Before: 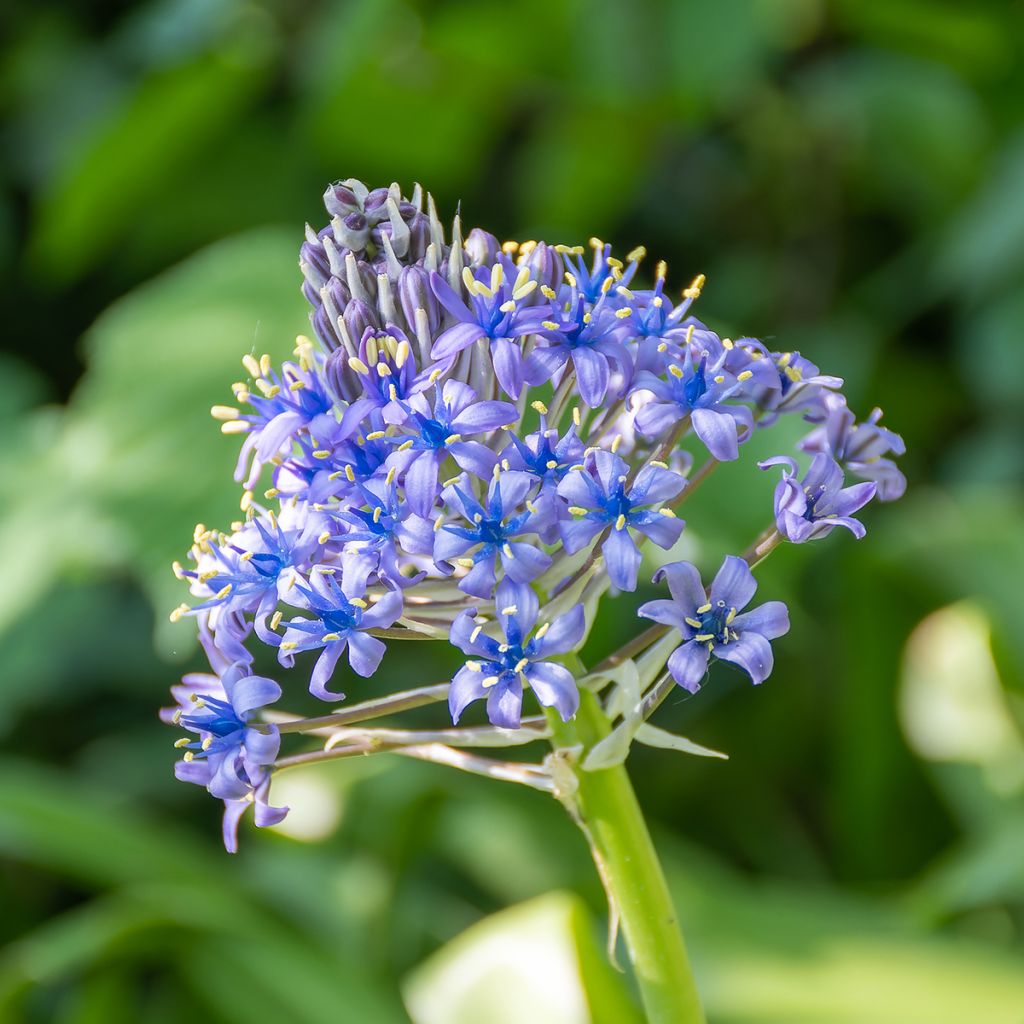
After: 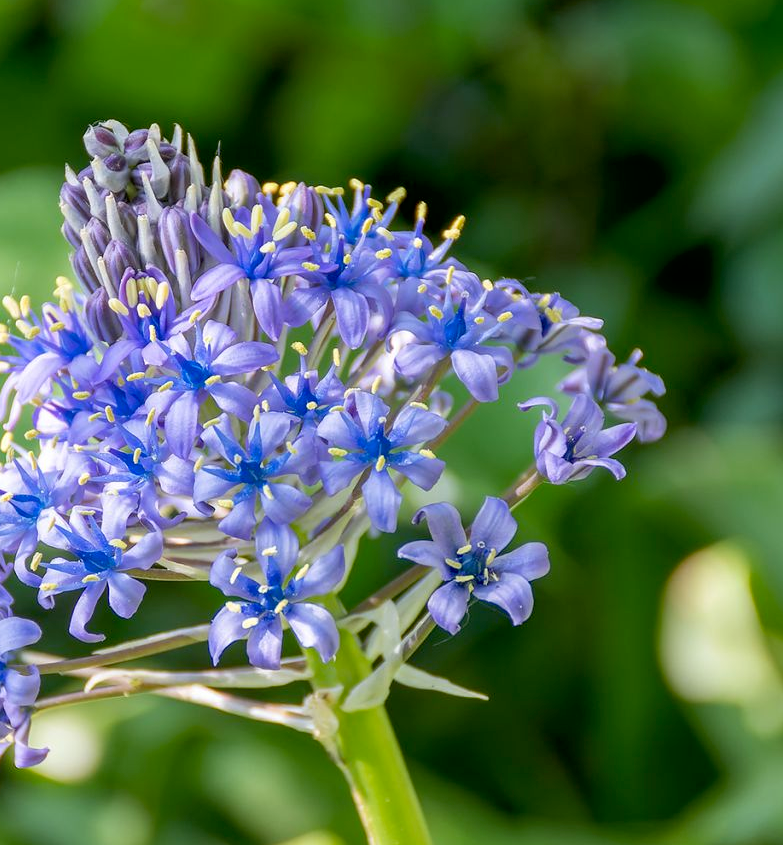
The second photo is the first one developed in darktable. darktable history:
exposure: black level correction 0.01, exposure 0.015 EV, compensate exposure bias true, compensate highlight preservation false
crop: left 23.483%, top 5.845%, bottom 11.575%
